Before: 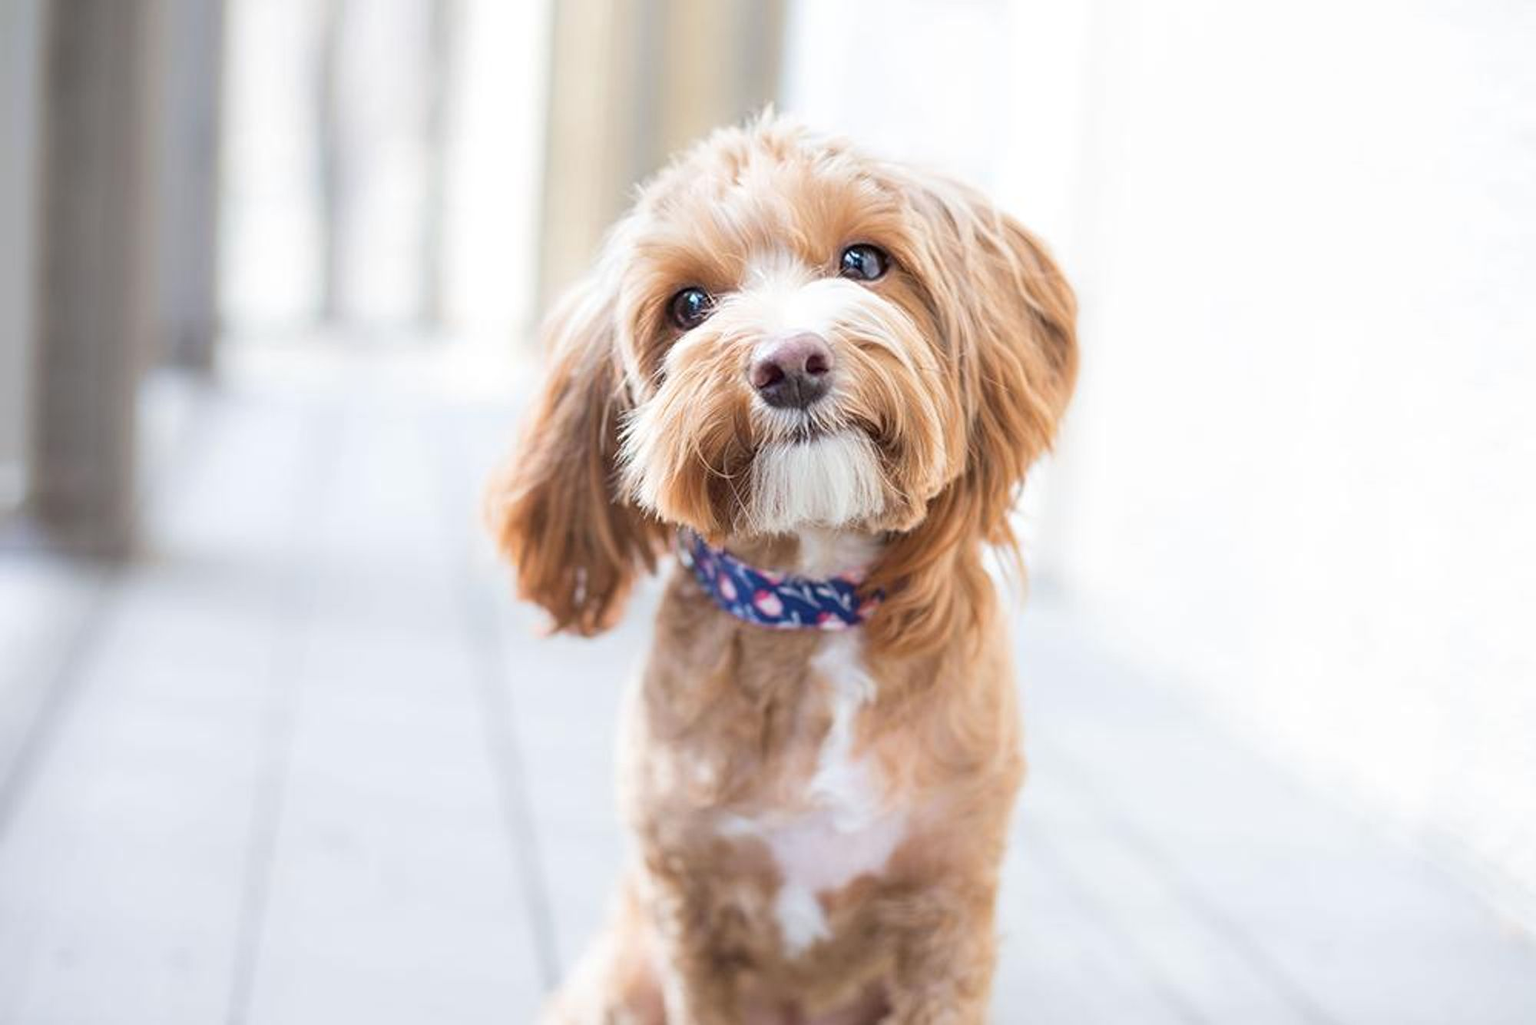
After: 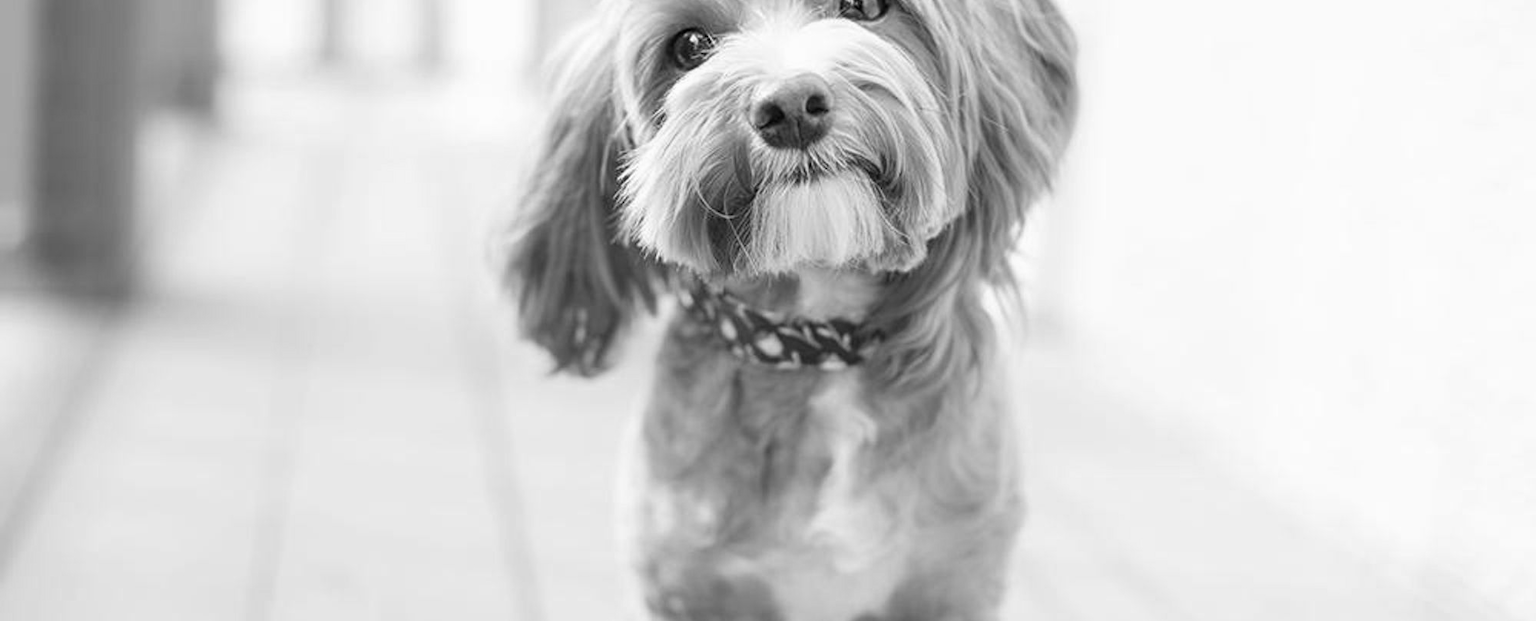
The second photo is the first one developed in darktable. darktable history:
crop and rotate: top 25.357%, bottom 13.942%
monochrome: on, module defaults
white balance: red 0.924, blue 1.095
